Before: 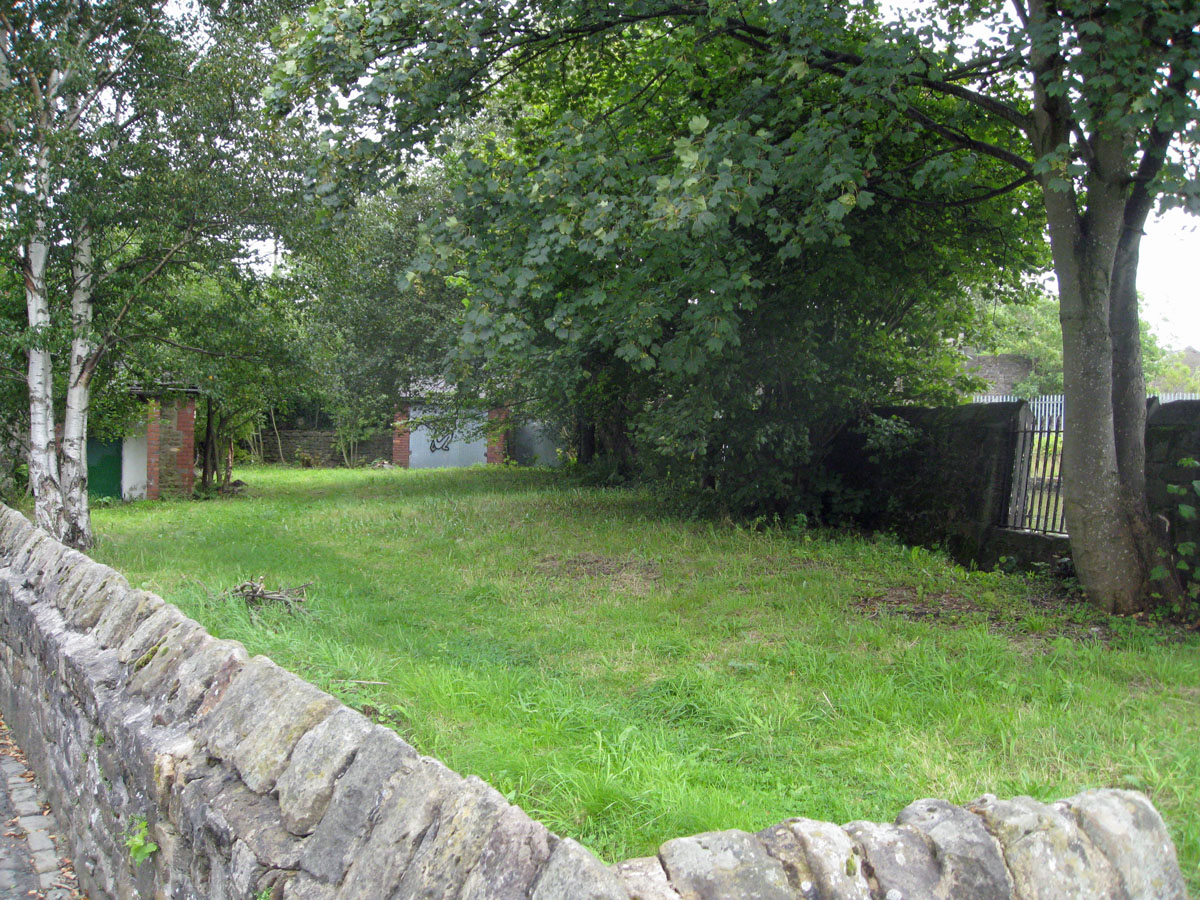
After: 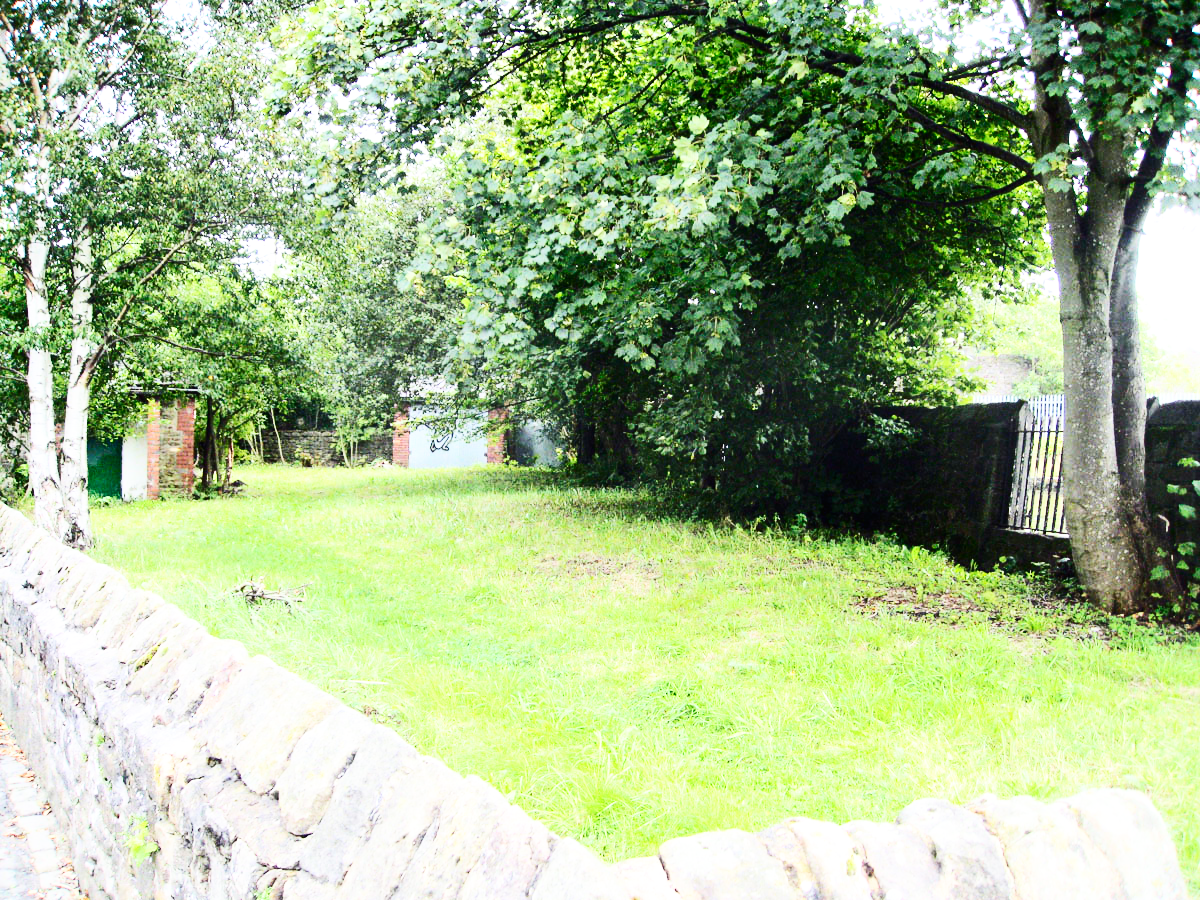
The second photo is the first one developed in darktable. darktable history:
base curve: curves: ch0 [(0, 0.003) (0.001, 0.002) (0.006, 0.004) (0.02, 0.022) (0.048, 0.086) (0.094, 0.234) (0.162, 0.431) (0.258, 0.629) (0.385, 0.8) (0.548, 0.918) (0.751, 0.988) (1, 1)], preserve colors none
contrast brightness saturation: contrast 0.386, brightness 0.103
